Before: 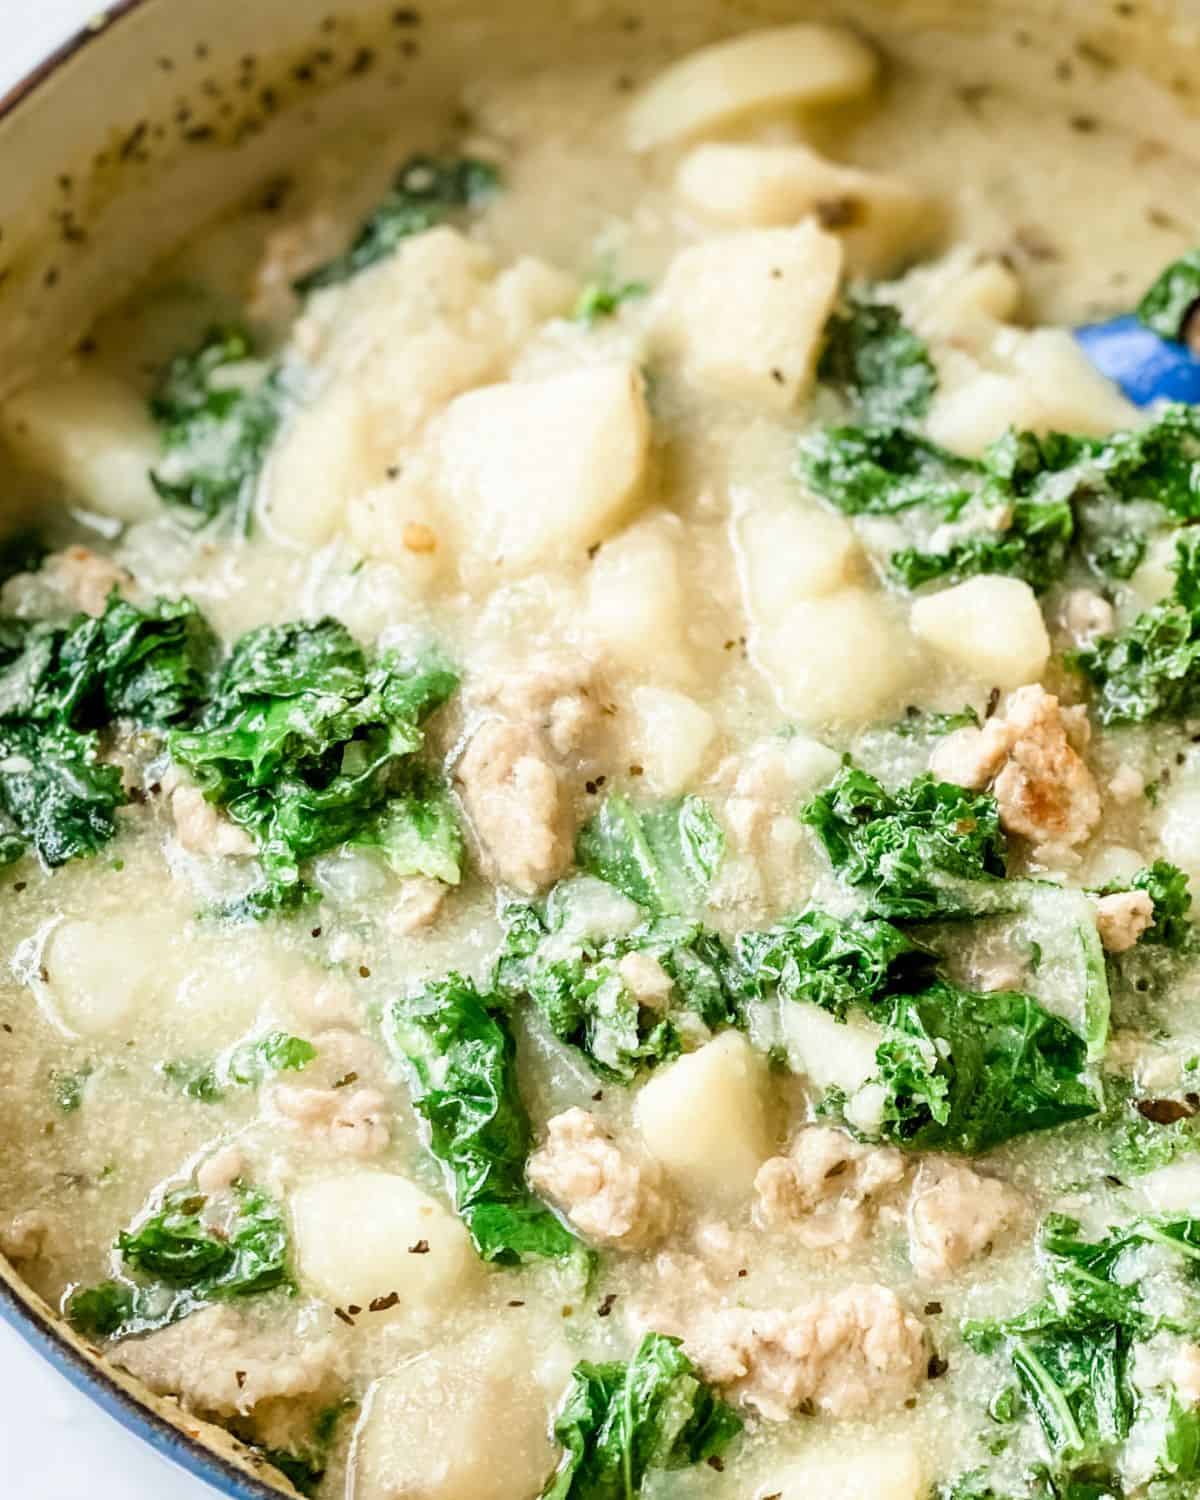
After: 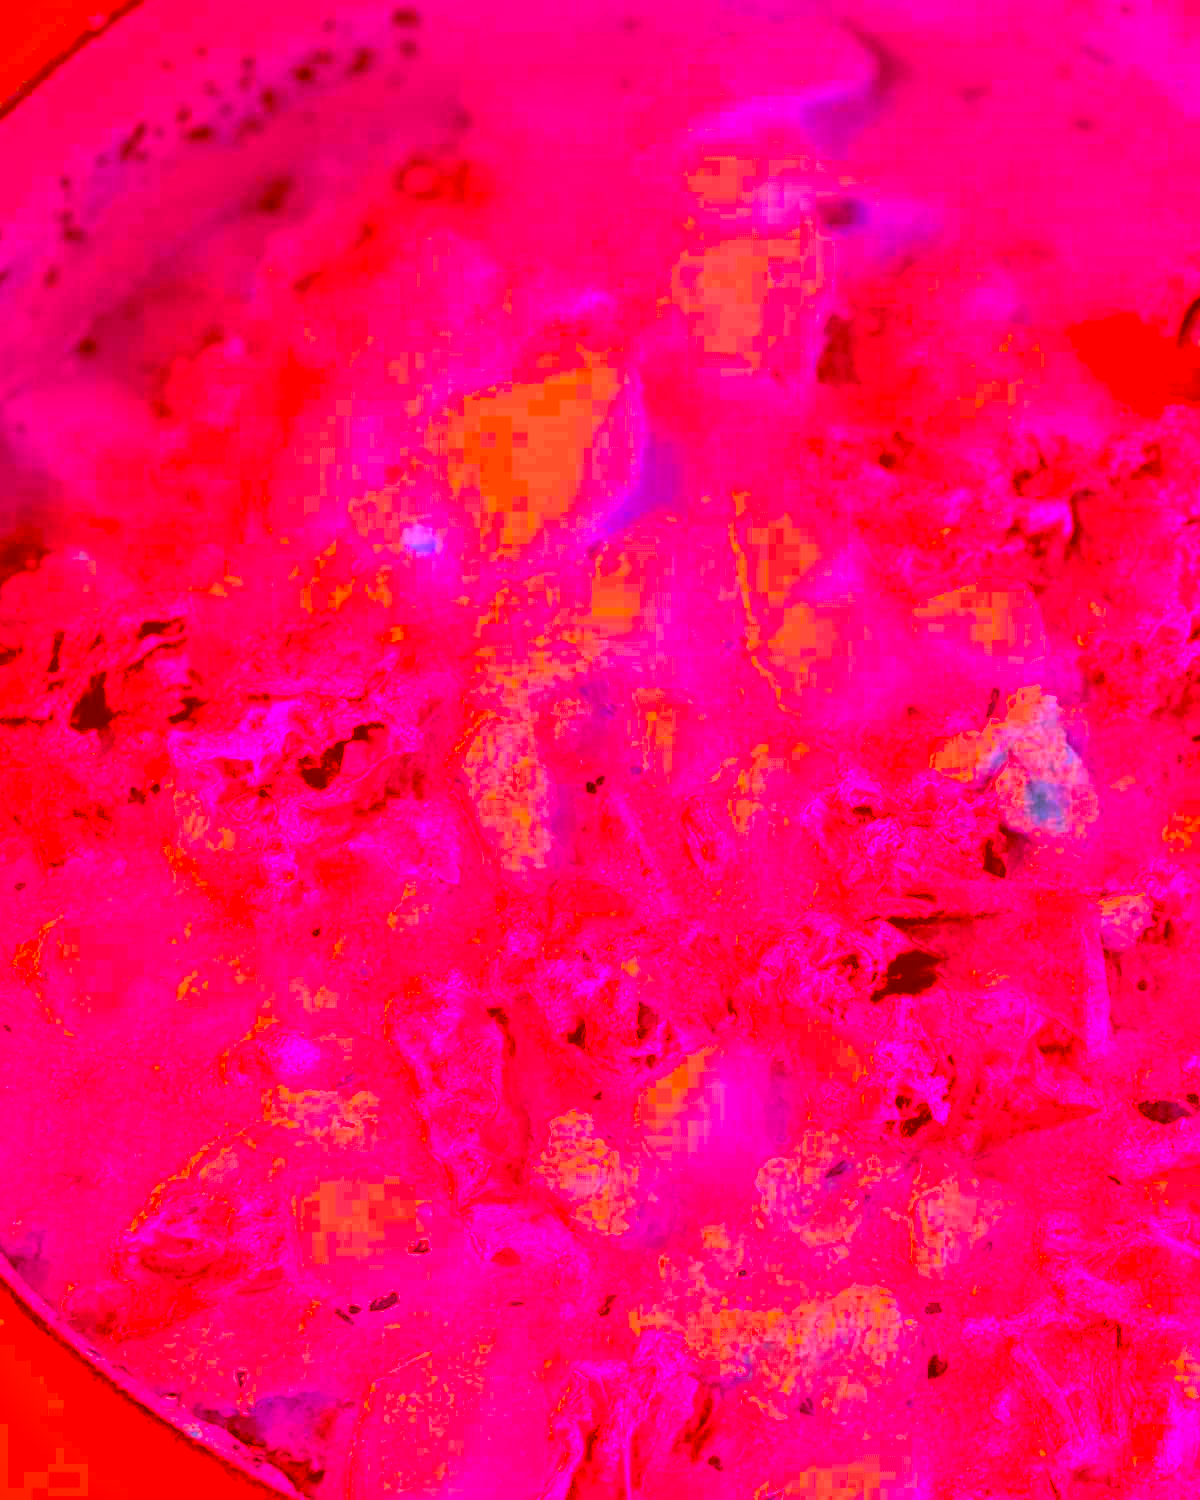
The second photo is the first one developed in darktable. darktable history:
color correction: highlights a* -39.68, highlights b* -40, shadows a* -40, shadows b* -40, saturation -3
shadows and highlights: highlights -60
